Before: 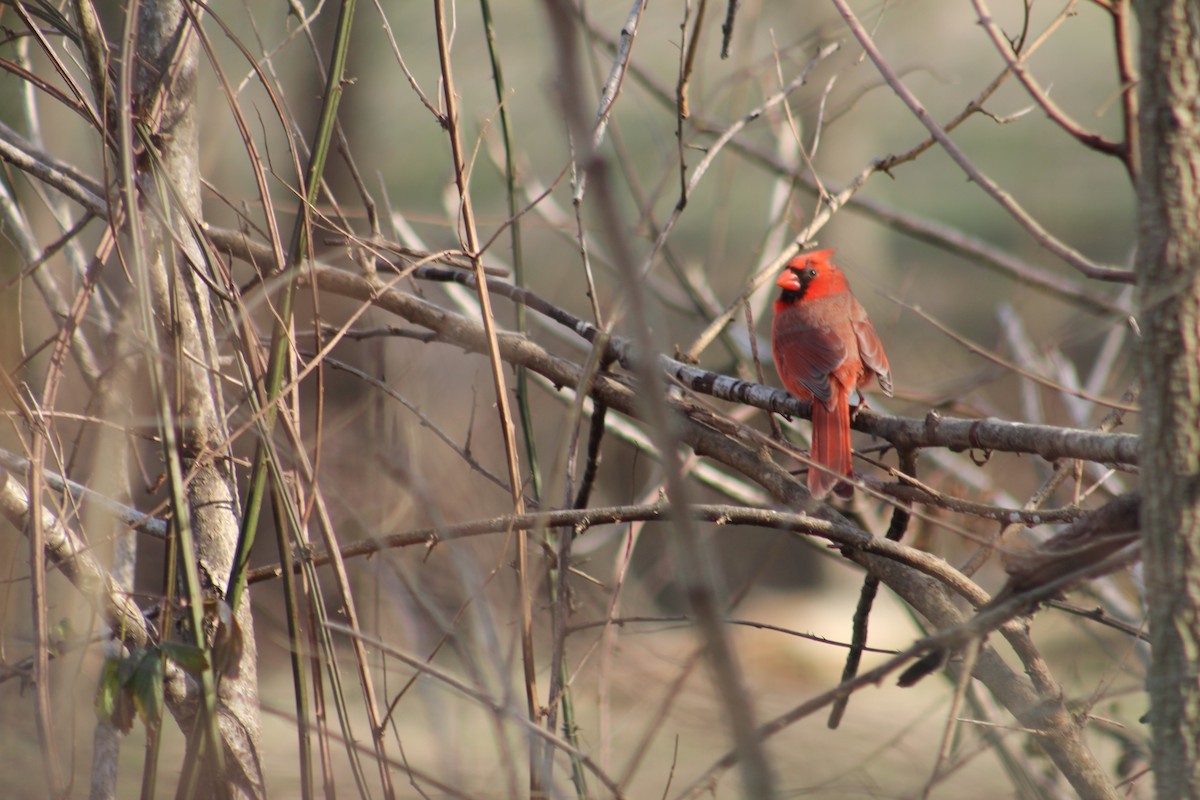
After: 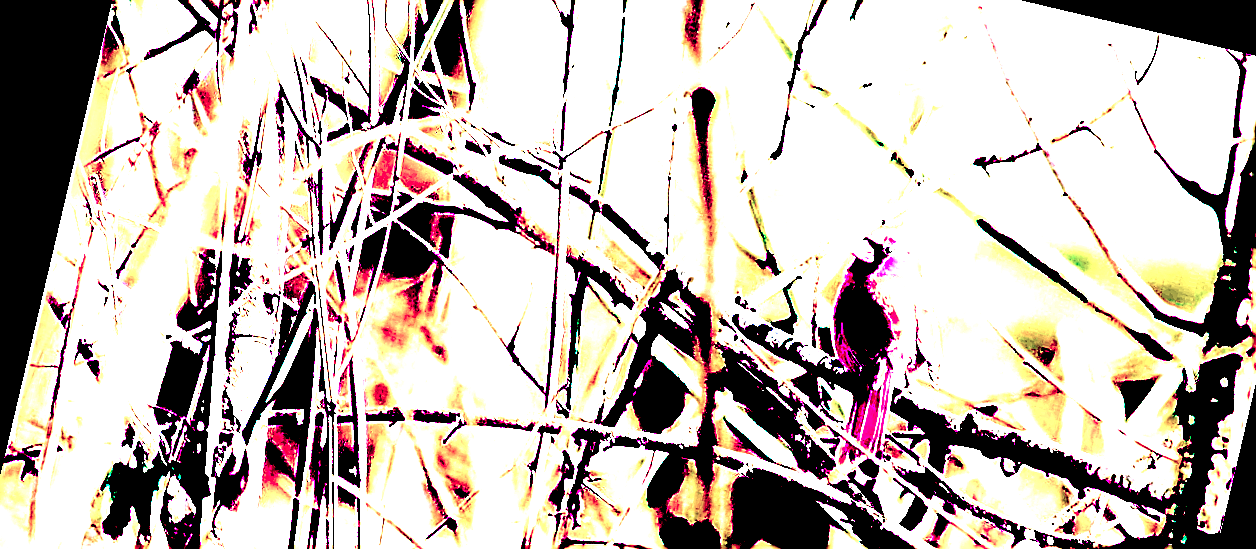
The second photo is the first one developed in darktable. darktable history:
color balance: input saturation 100.43%, contrast fulcrum 14.22%, output saturation 70.41%
crop: left 1.744%, top 19.225%, right 5.069%, bottom 28.357%
rotate and perspective: rotation 13.27°, automatic cropping off
exposure: black level correction 0.1, exposure 3 EV, compensate highlight preservation false
sharpen: radius 1.4, amount 1.25, threshold 0.7
